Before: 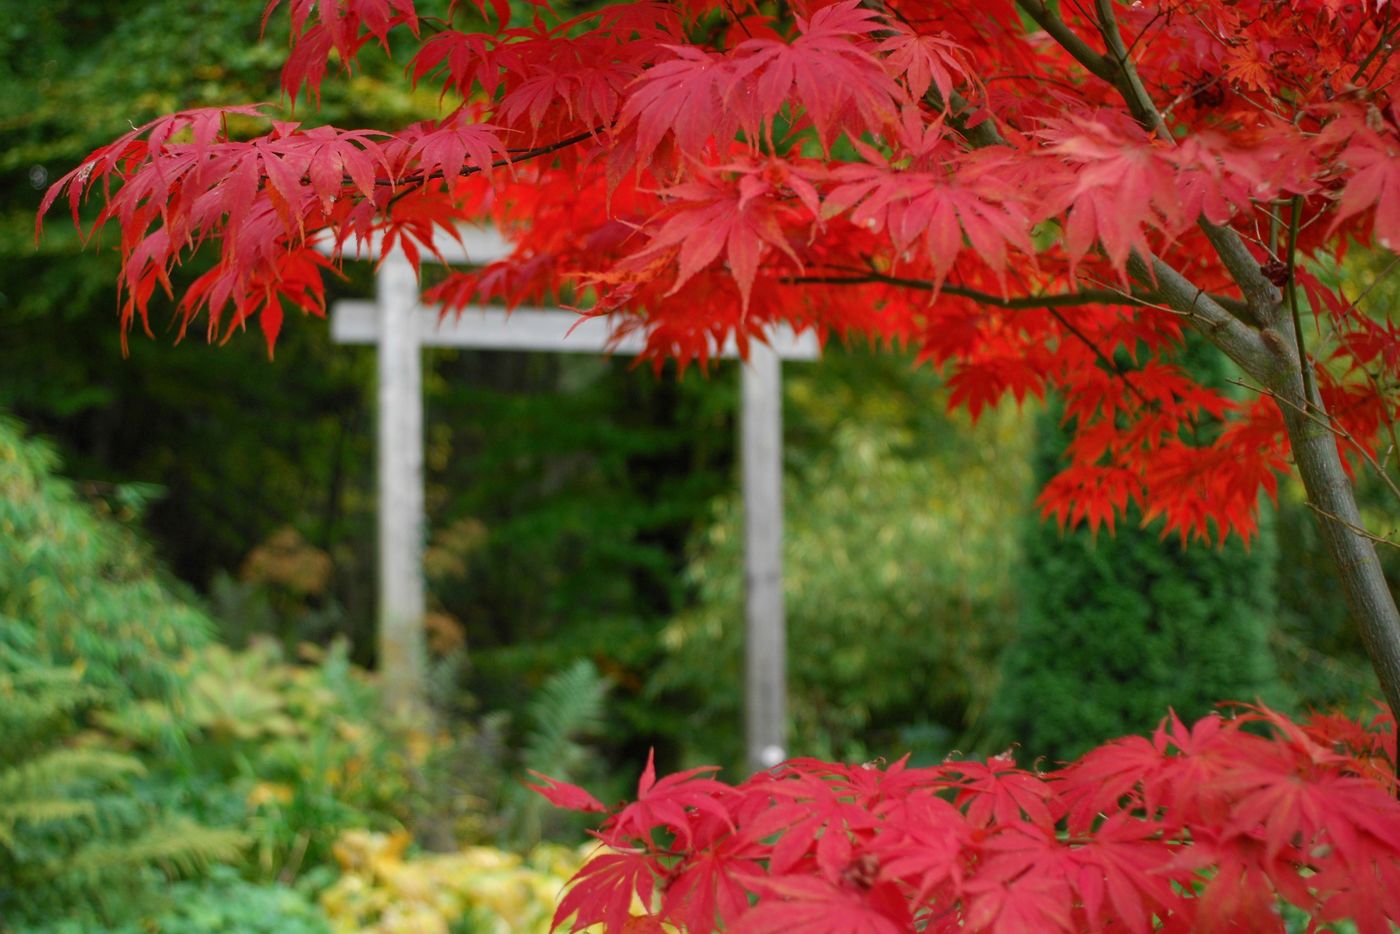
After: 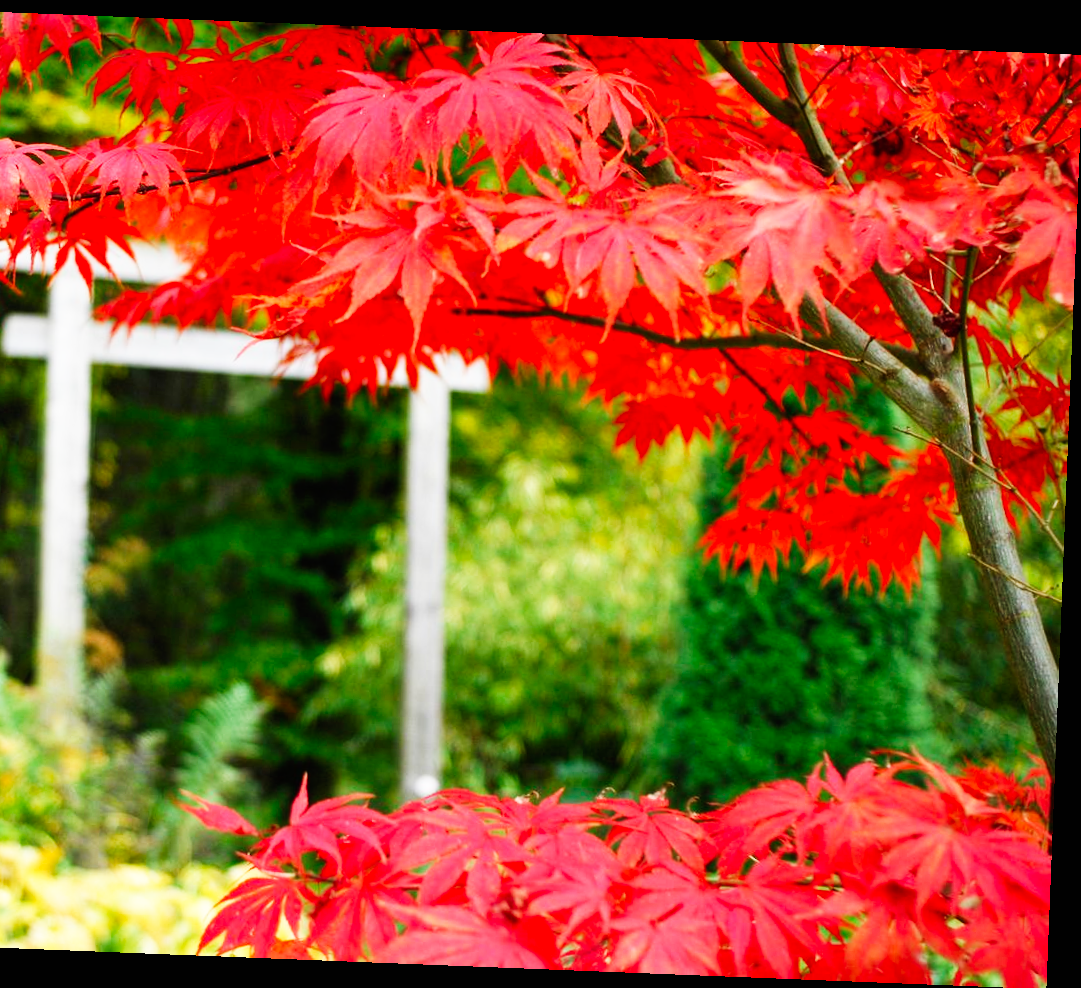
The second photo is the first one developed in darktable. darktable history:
rotate and perspective: rotation 2.27°, automatic cropping off
base curve: curves: ch0 [(0, 0) (0.007, 0.004) (0.027, 0.03) (0.046, 0.07) (0.207, 0.54) (0.442, 0.872) (0.673, 0.972) (1, 1)], preserve colors none
crop and rotate: left 24.6%
